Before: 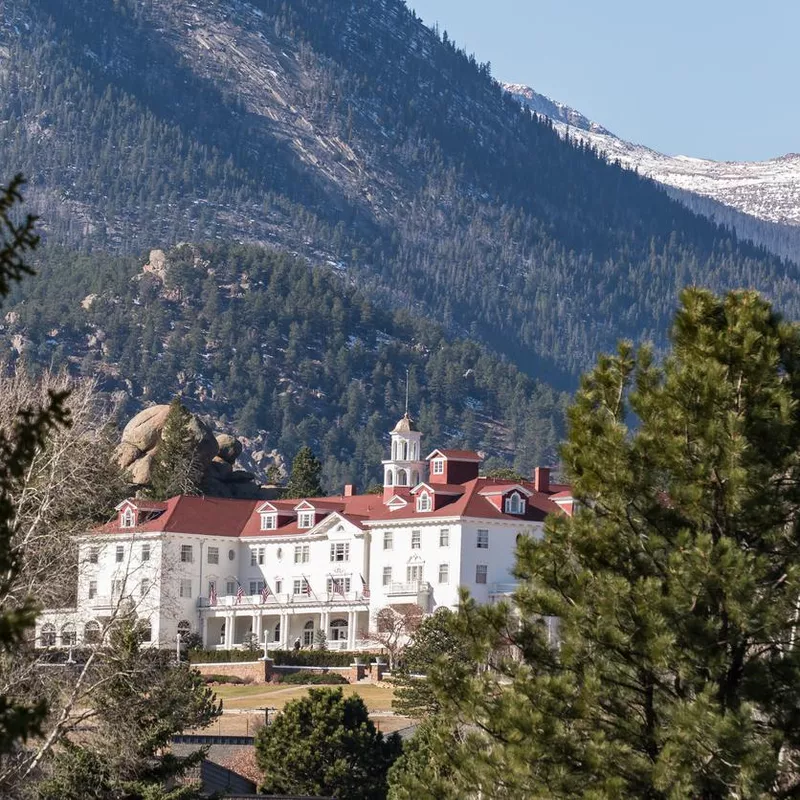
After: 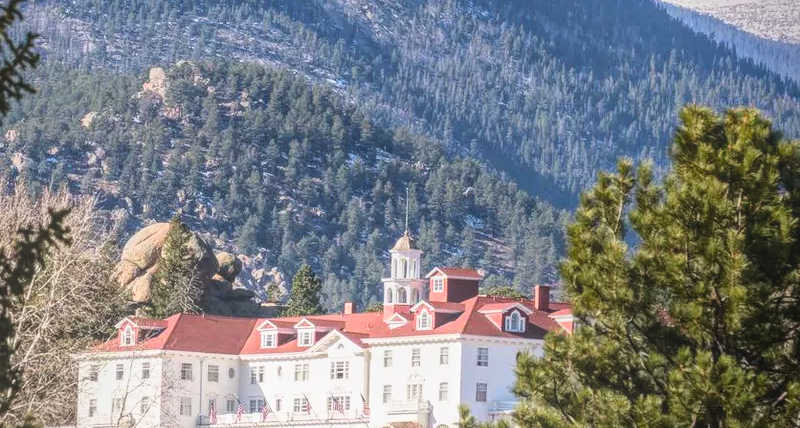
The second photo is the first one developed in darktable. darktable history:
local contrast: highlights 72%, shadows 9%, midtone range 0.194
crop and rotate: top 22.81%, bottom 23.654%
tone equalizer: edges refinement/feathering 500, mask exposure compensation -1.57 EV, preserve details no
vignetting: fall-off radius 61.06%, saturation 0.365, center (-0.149, 0.017)
base curve: curves: ch0 [(0, 0) (0.028, 0.03) (0.121, 0.232) (0.46, 0.748) (0.859, 0.968) (1, 1)]
